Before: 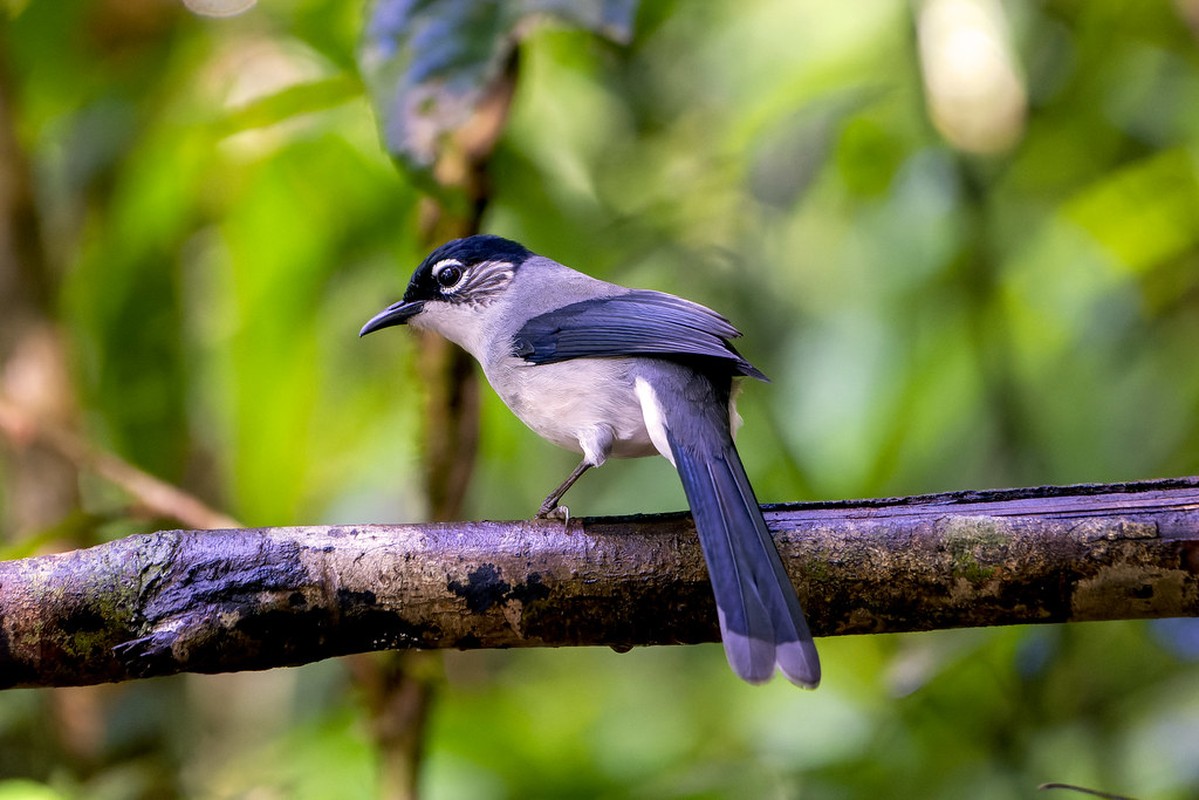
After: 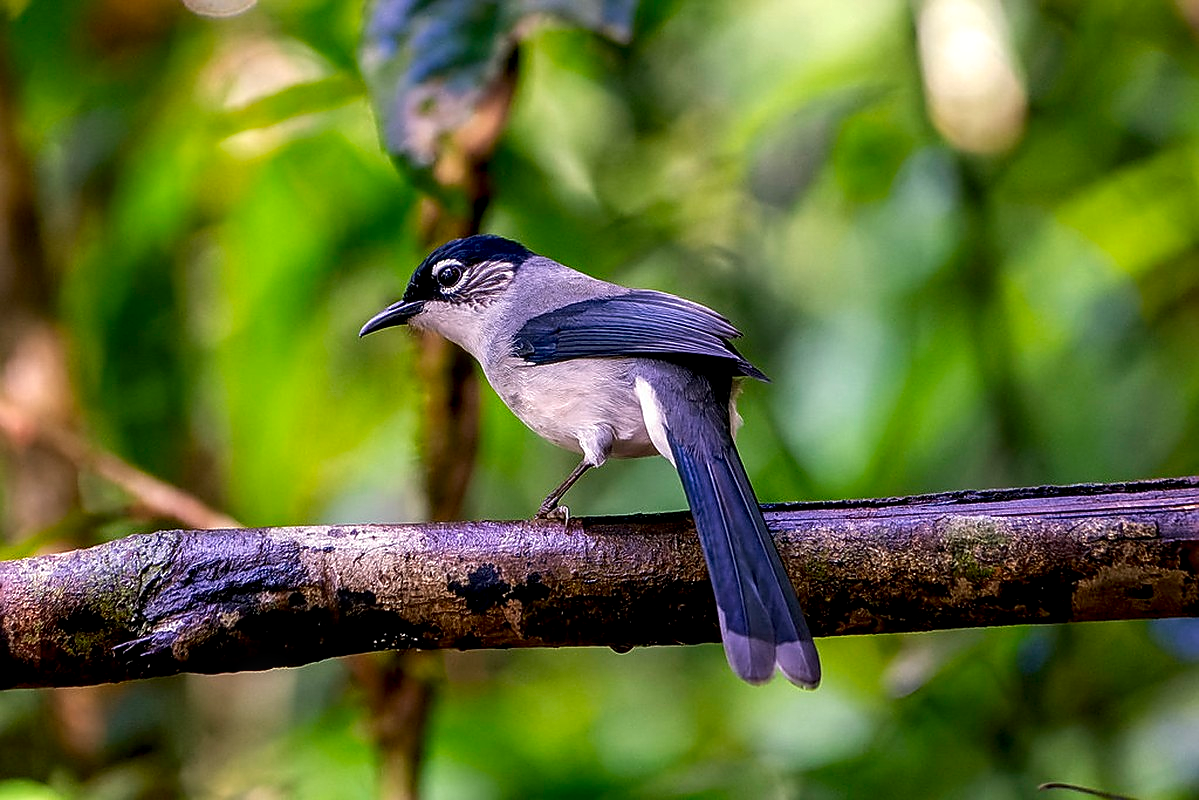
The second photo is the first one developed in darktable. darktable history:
local contrast: on, module defaults
contrast brightness saturation: brightness -0.09
sharpen: radius 1.4, amount 1.25, threshold 0.7
